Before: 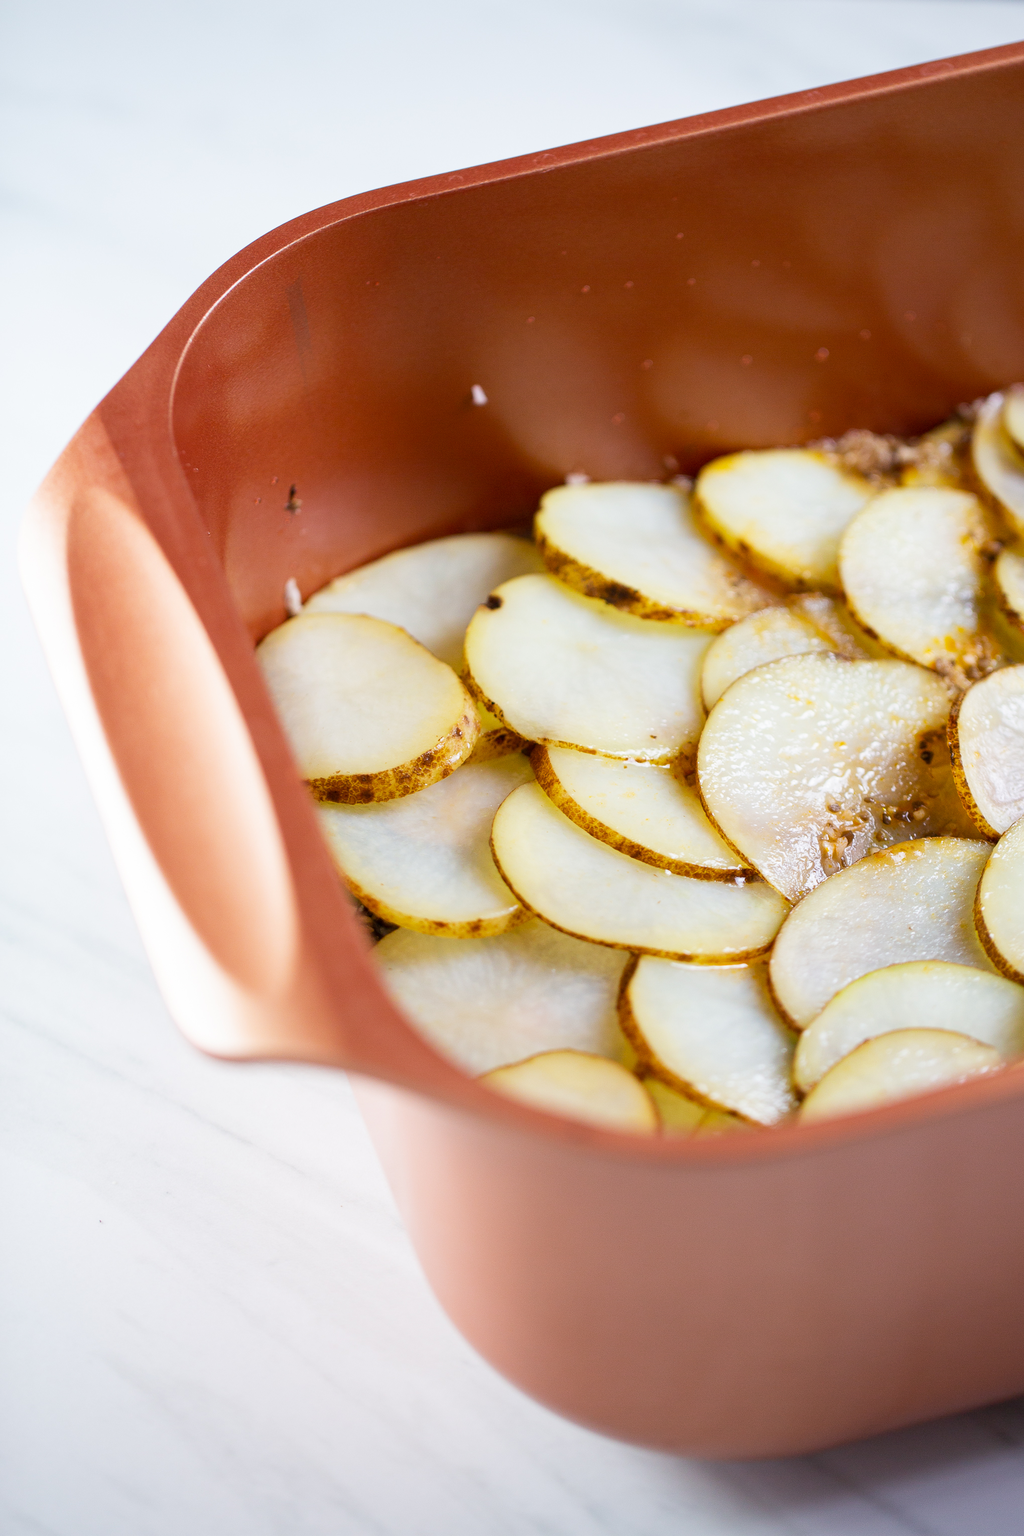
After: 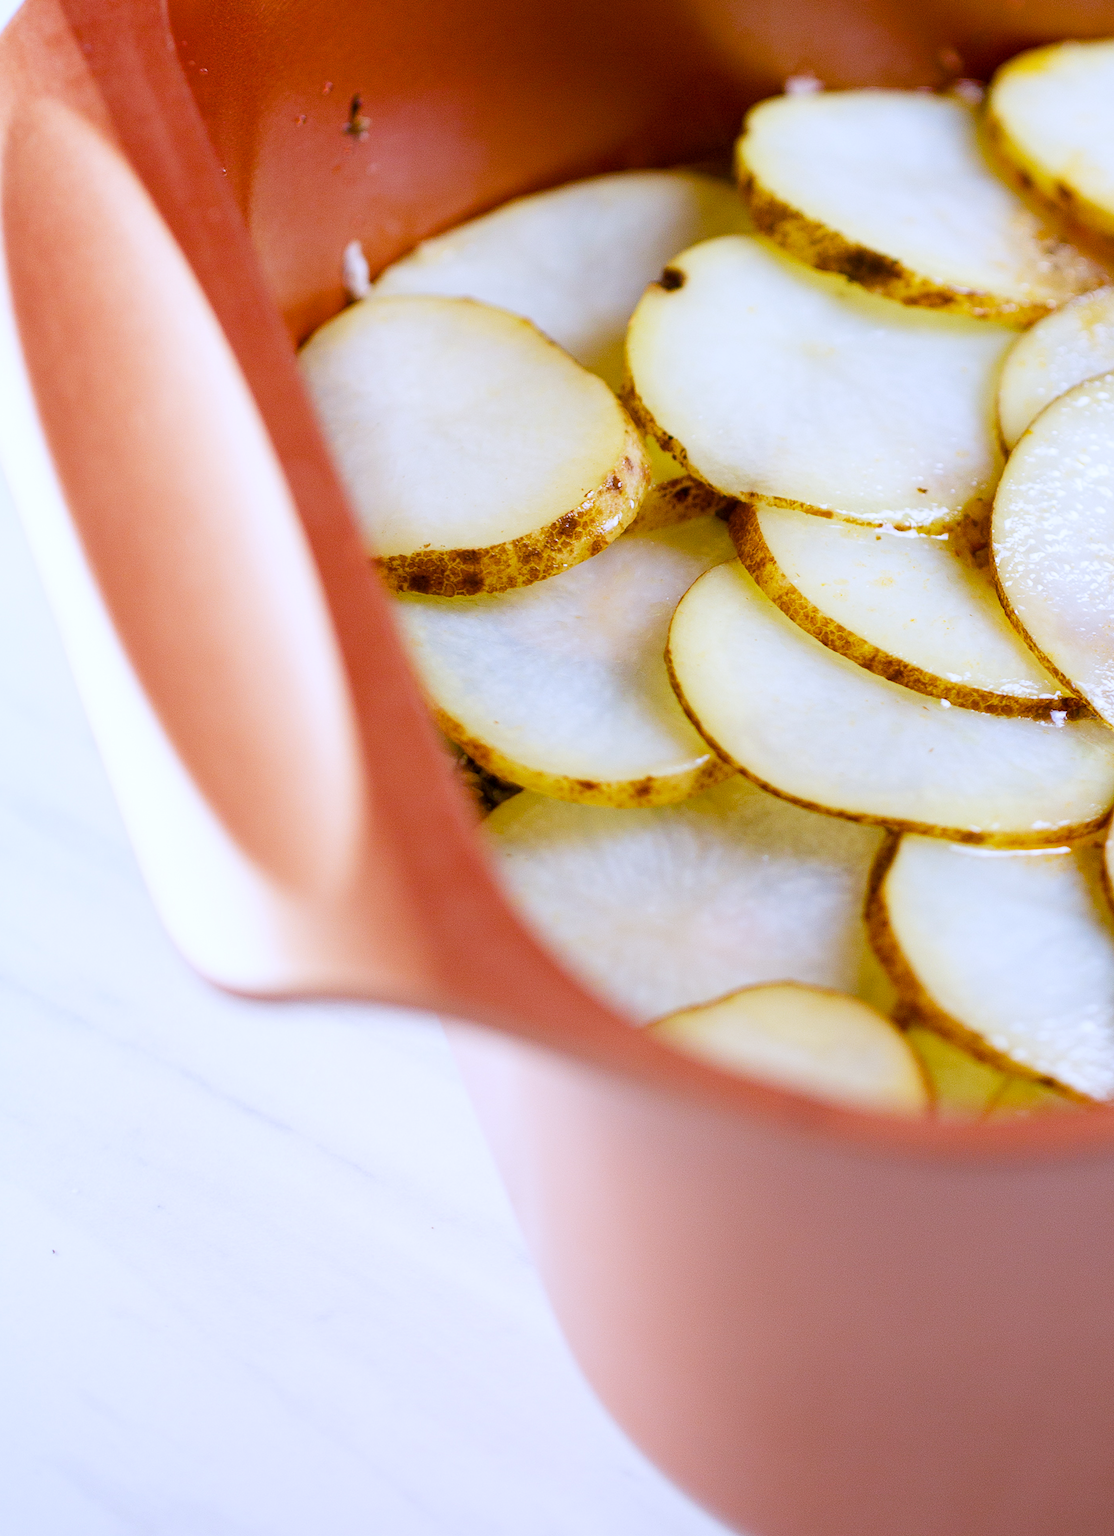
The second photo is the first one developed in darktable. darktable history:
crop: left 6.488%, top 27.668%, right 24.183%, bottom 8.656%
white balance: red 0.967, blue 1.119, emerald 0.756
color balance rgb: perceptual saturation grading › global saturation 20%, perceptual saturation grading › highlights -25%, perceptual saturation grading › shadows 50%
